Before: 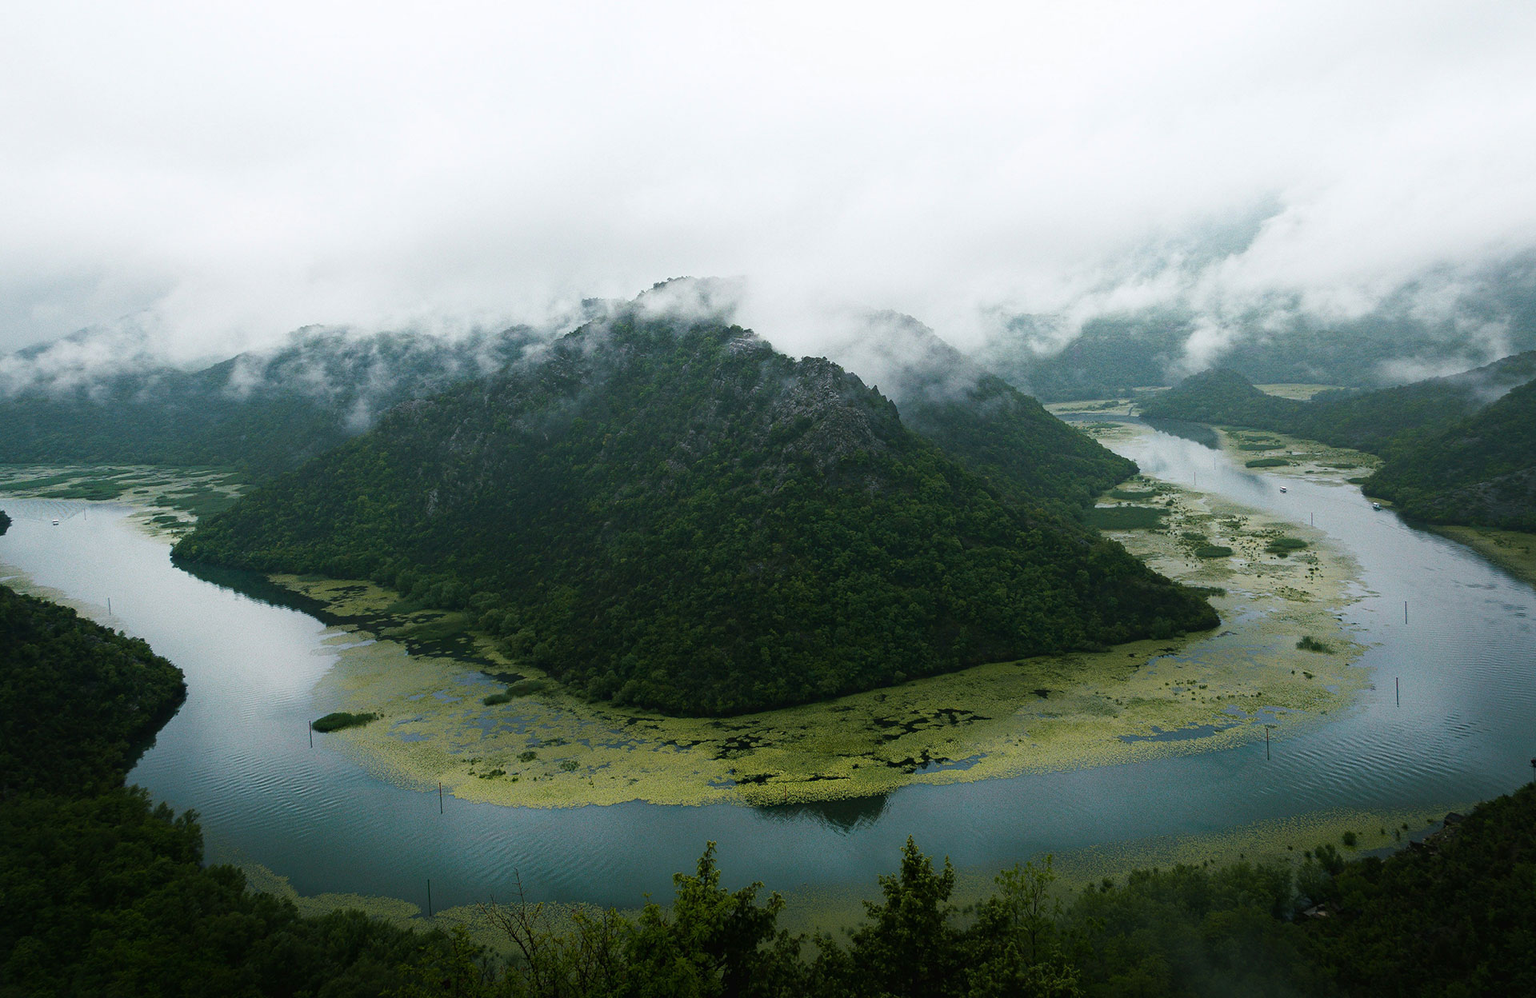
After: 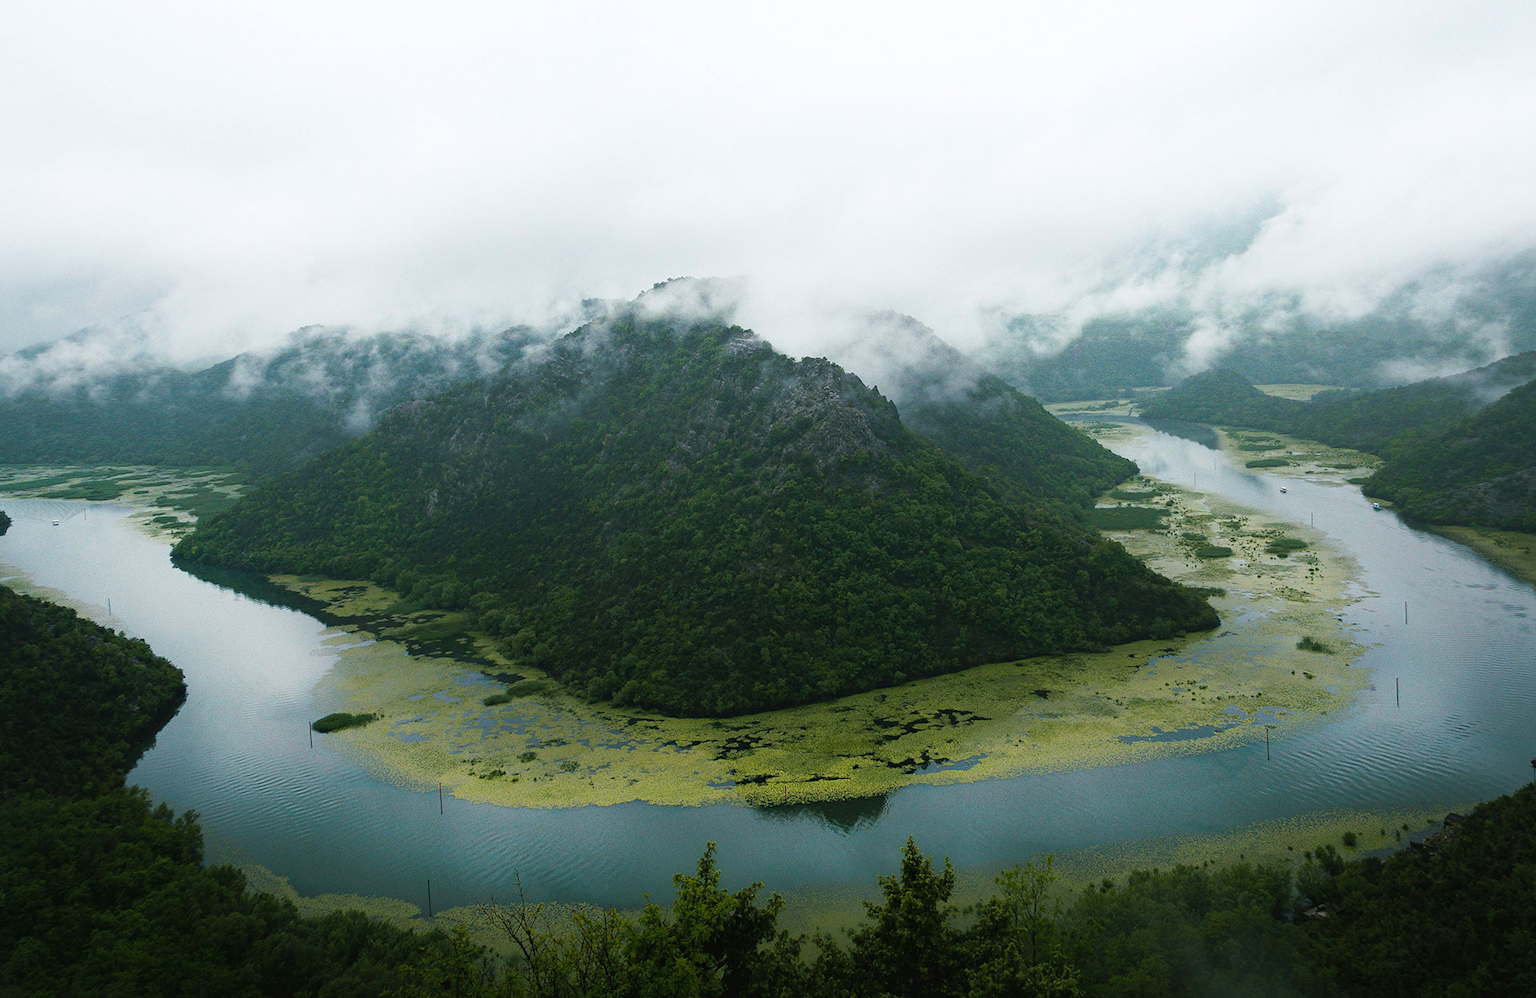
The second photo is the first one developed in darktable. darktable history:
contrast brightness saturation: contrast 0.031, brightness 0.06, saturation 0.132
